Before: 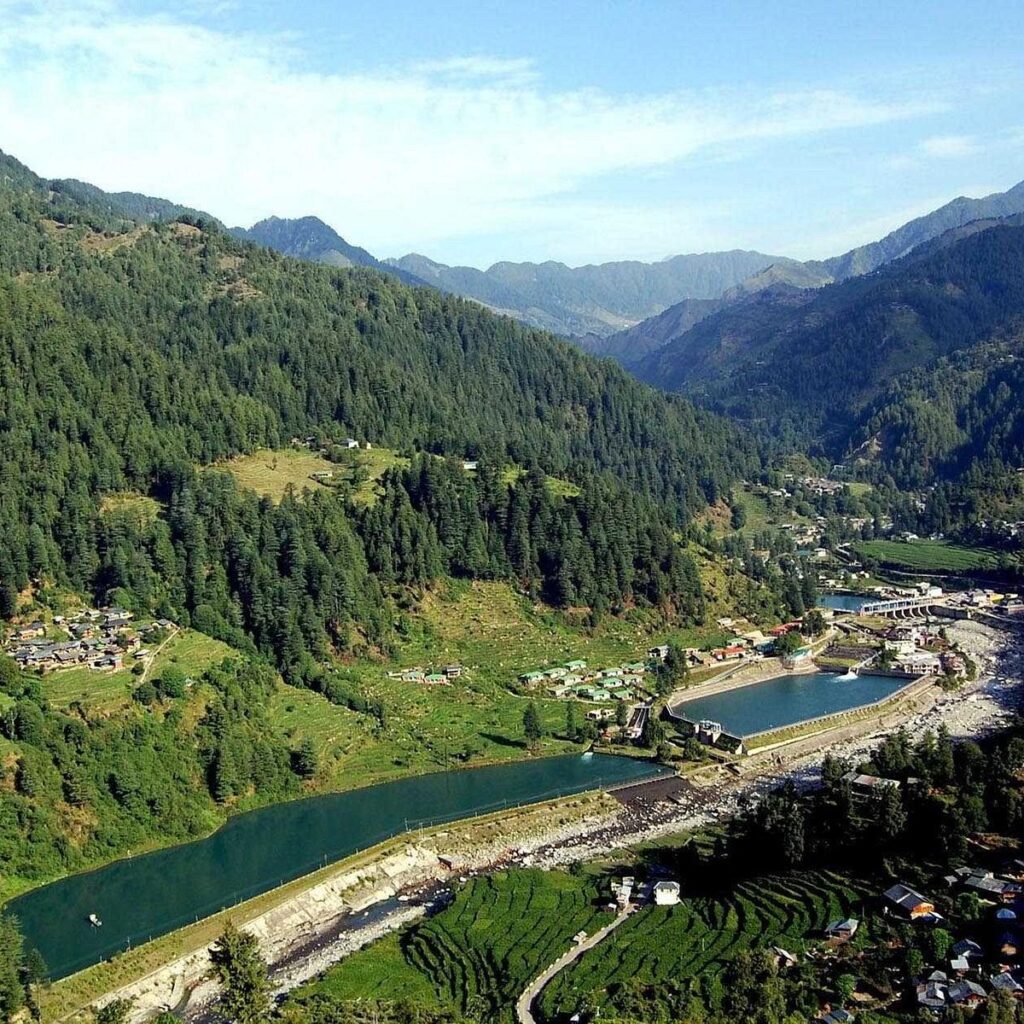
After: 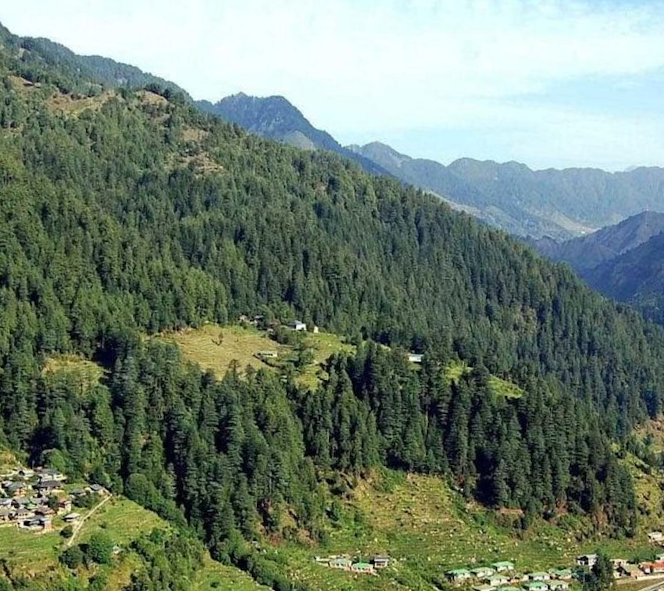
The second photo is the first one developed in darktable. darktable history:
white balance: emerald 1
crop and rotate: angle -4.99°, left 2.122%, top 6.945%, right 27.566%, bottom 30.519%
